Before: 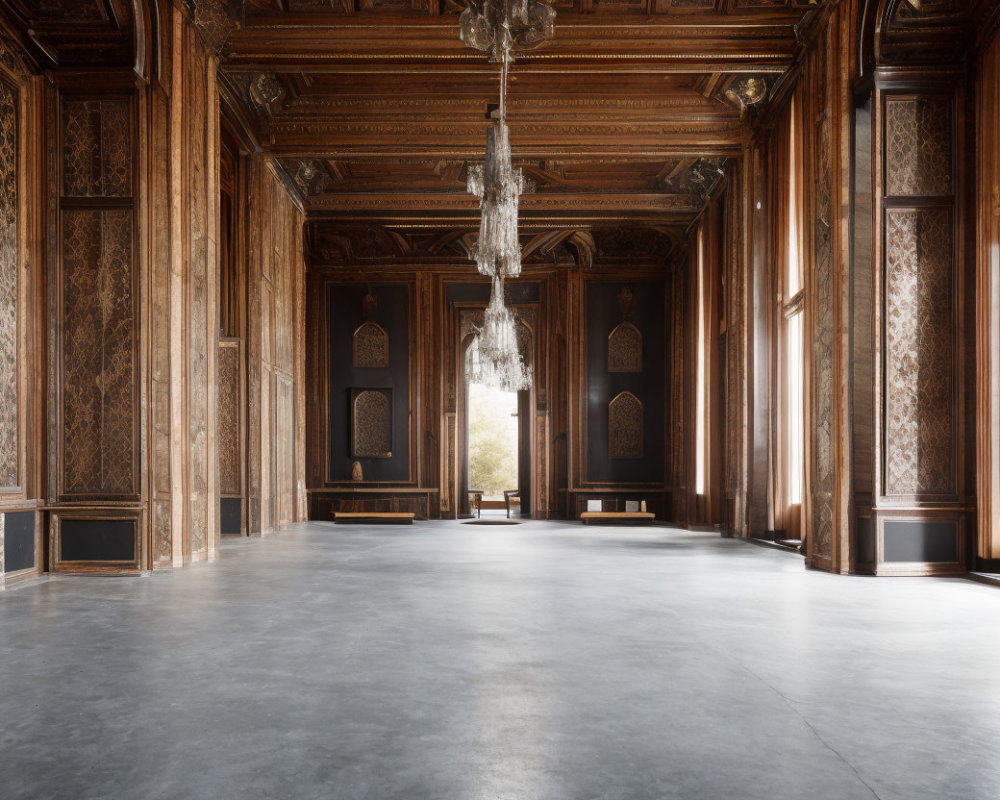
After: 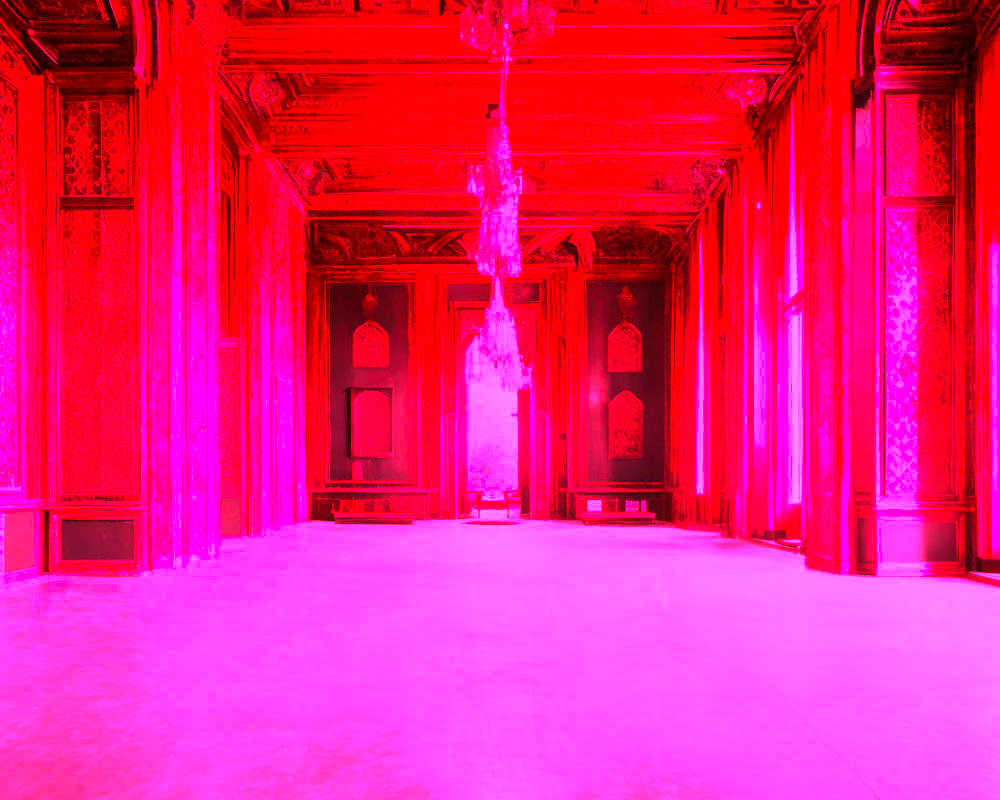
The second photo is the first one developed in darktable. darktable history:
color balance: contrast 8.5%, output saturation 105%
white balance: red 4.26, blue 1.802
